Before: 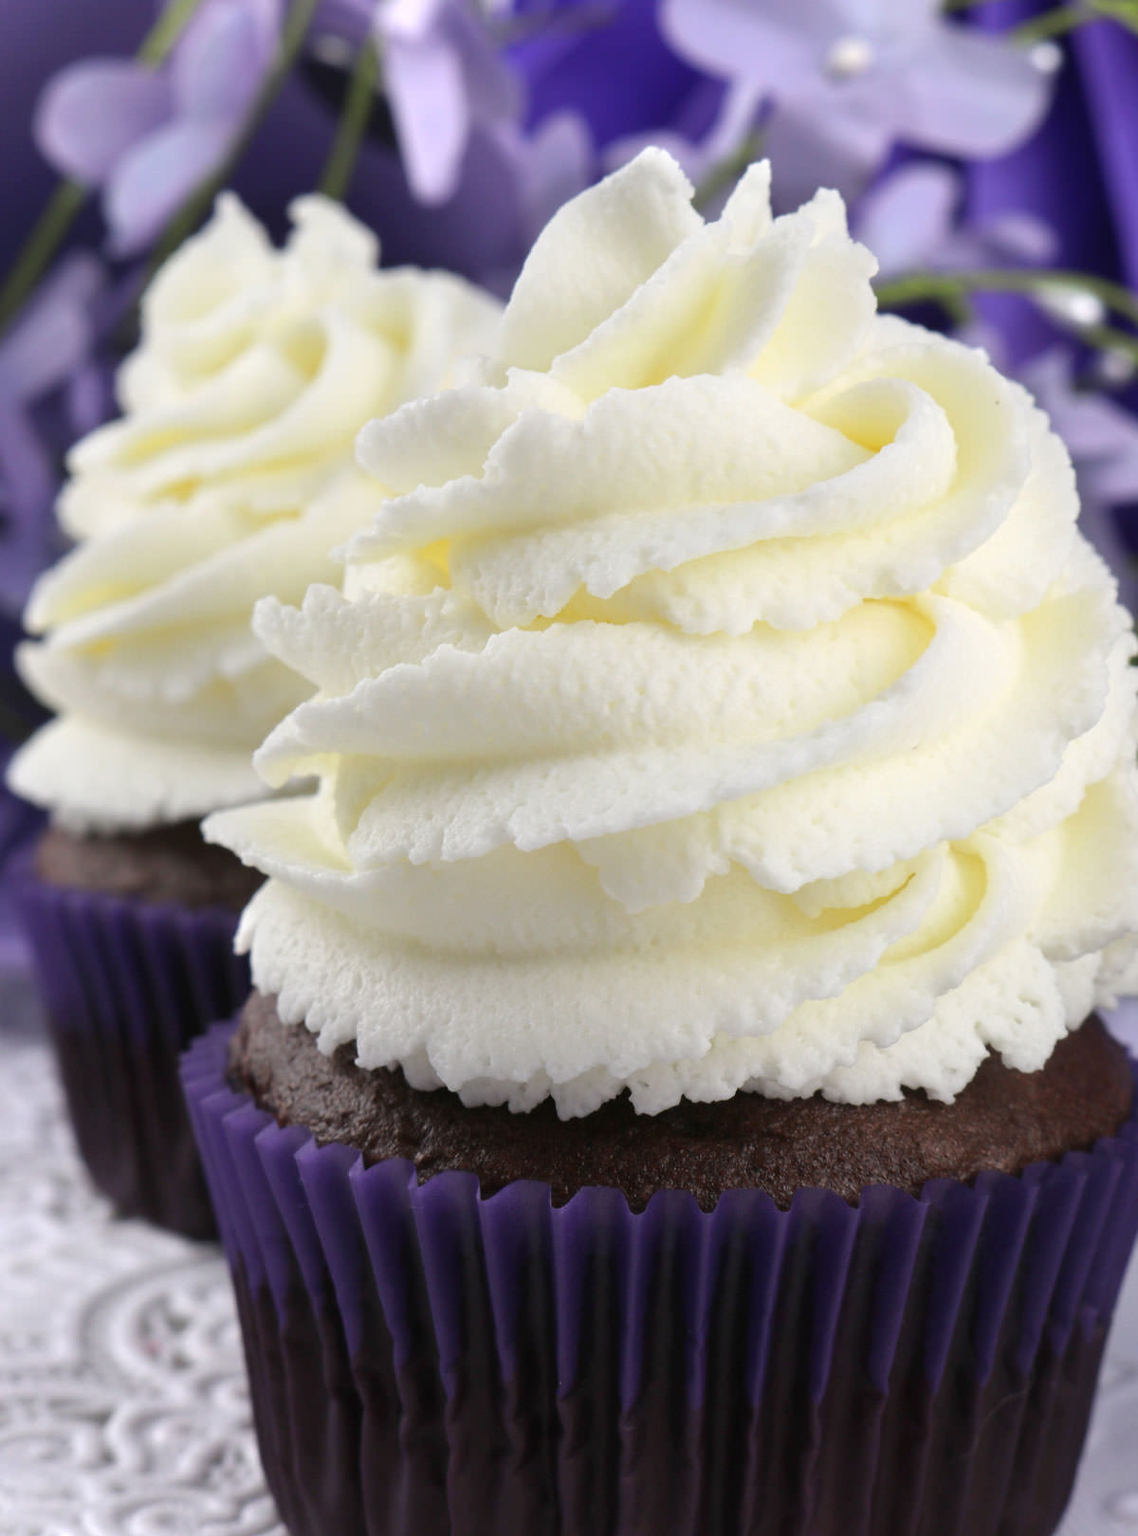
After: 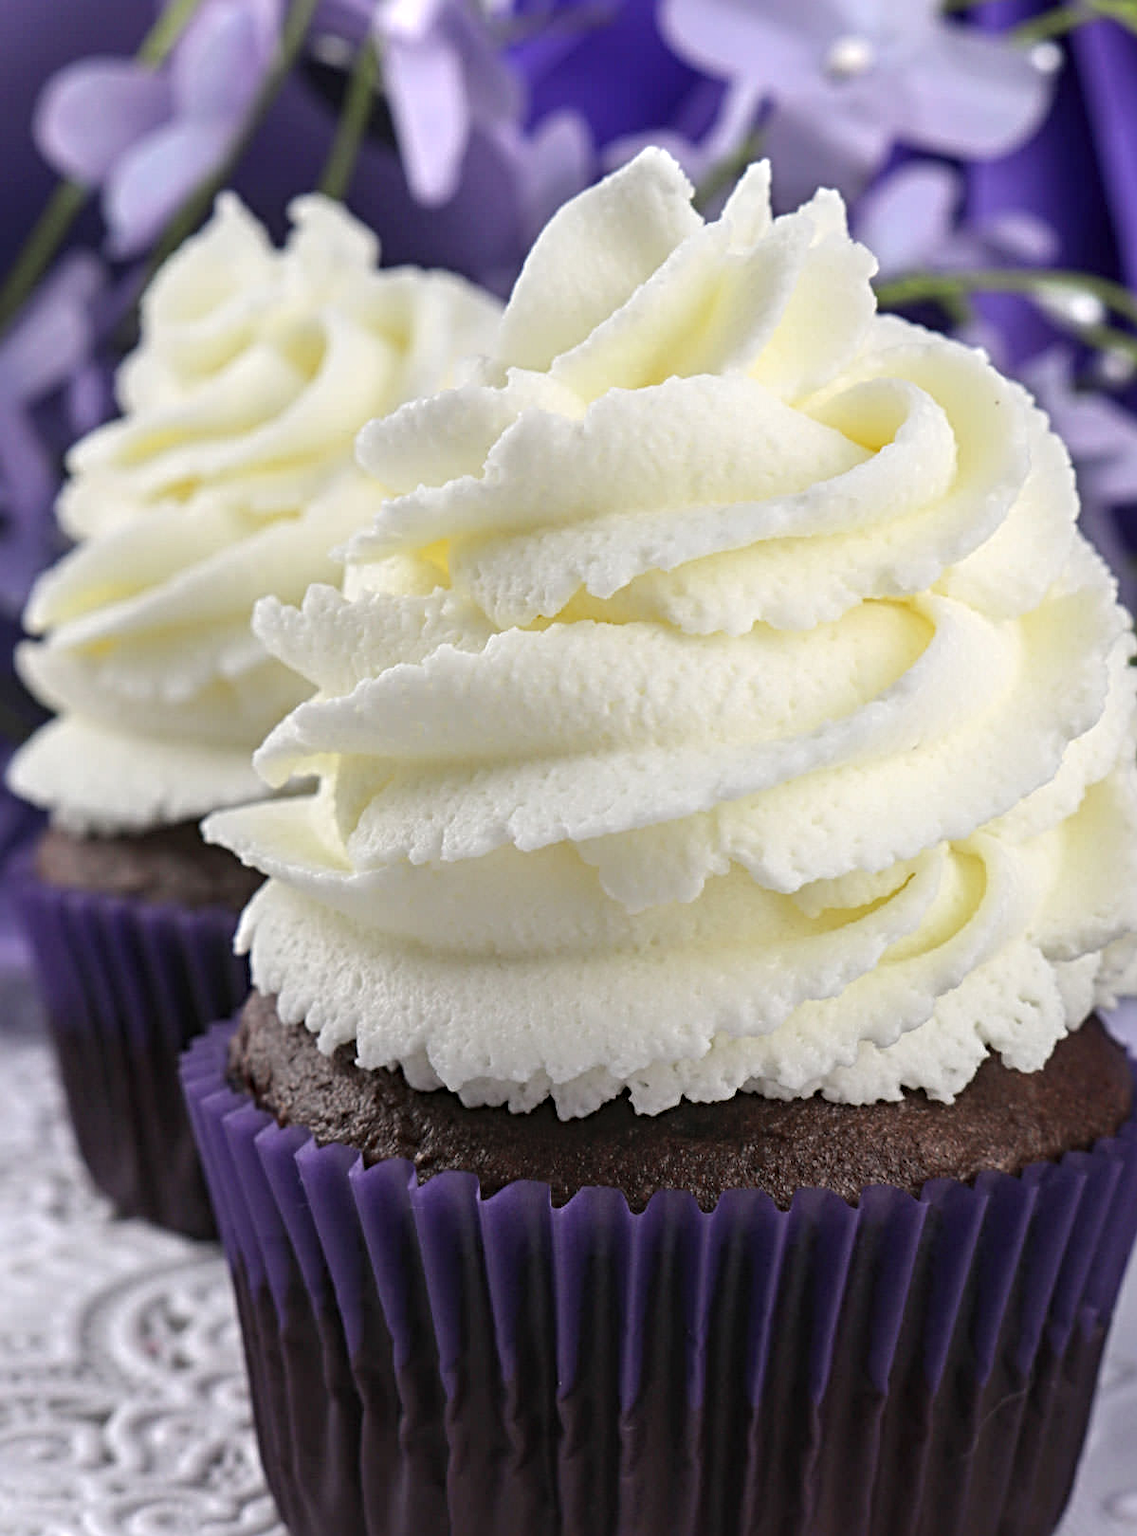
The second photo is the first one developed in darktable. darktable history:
sharpen: radius 4.883
local contrast: on, module defaults
